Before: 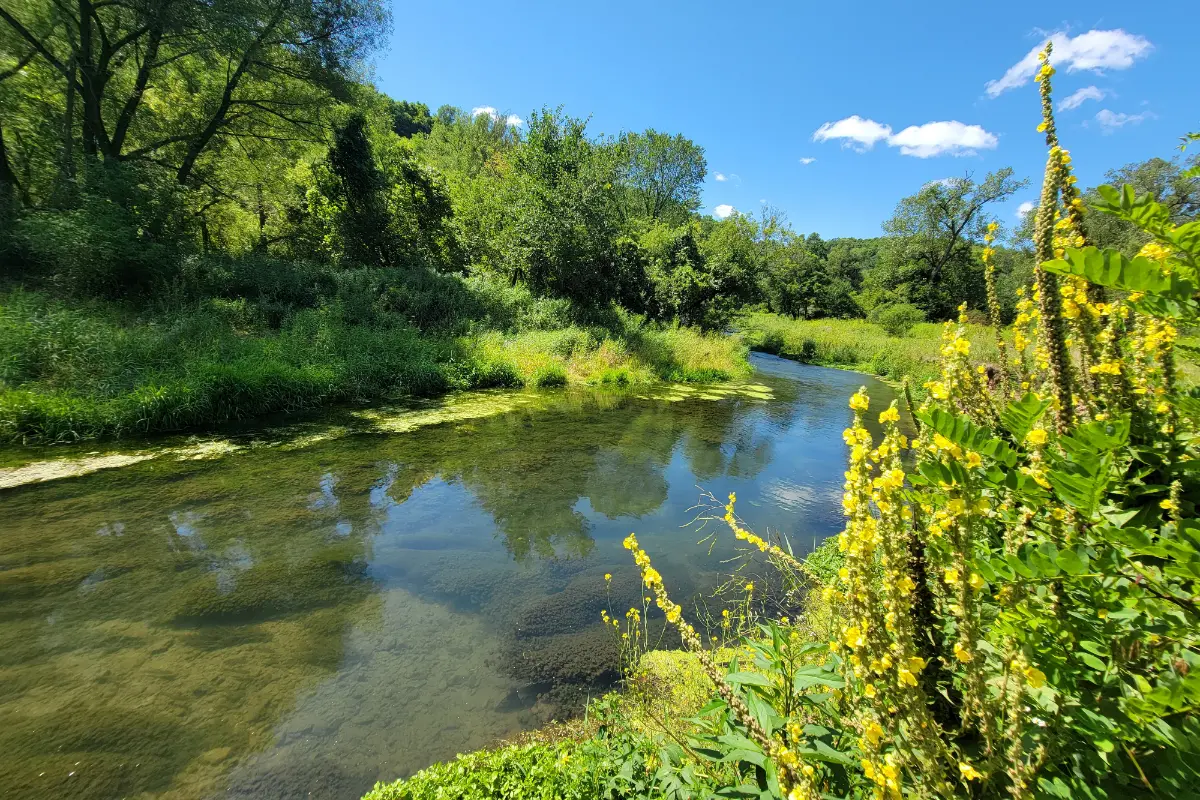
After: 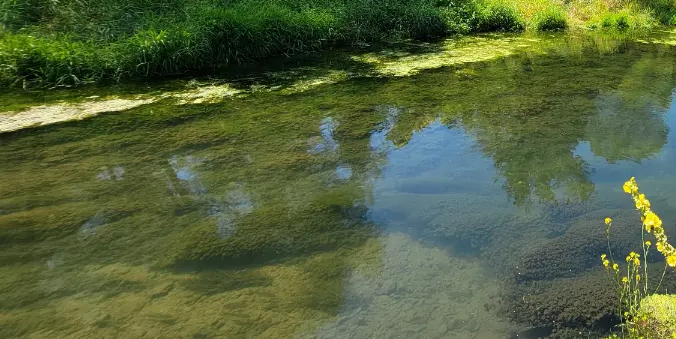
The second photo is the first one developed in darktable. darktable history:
crop: top 44.542%, right 43.66%, bottom 13.052%
